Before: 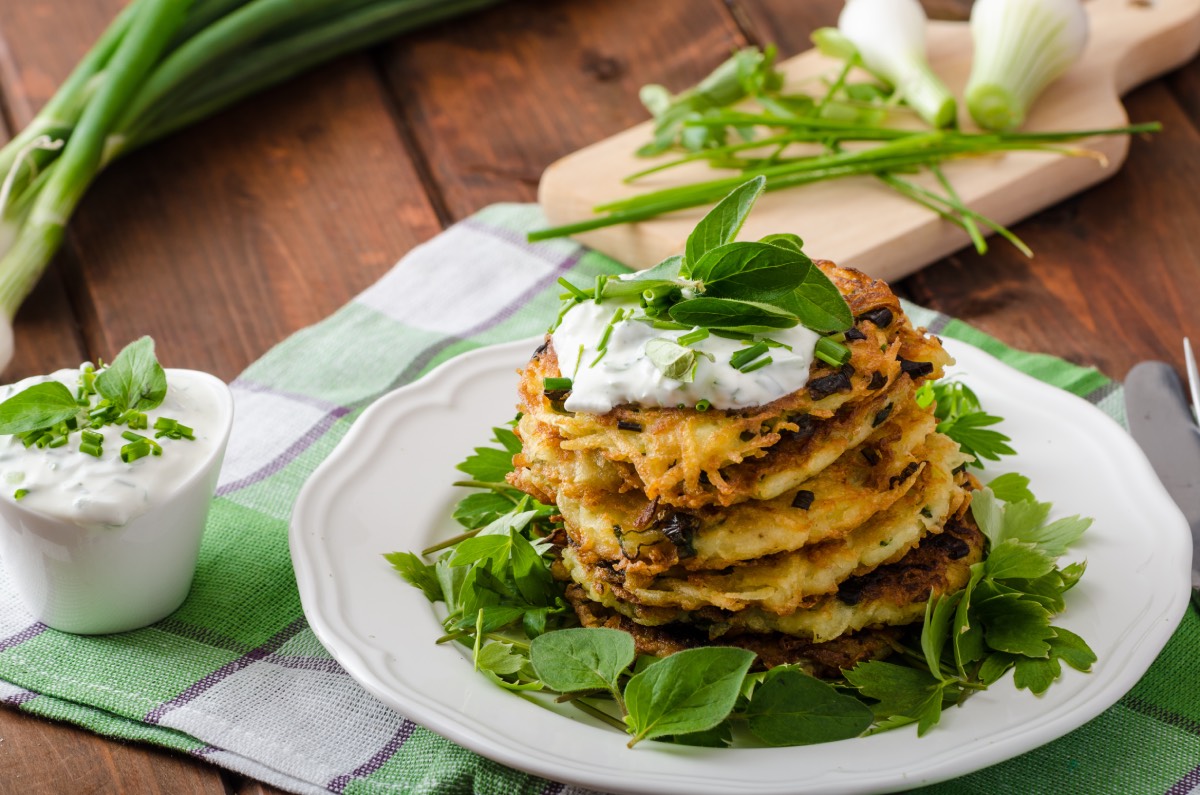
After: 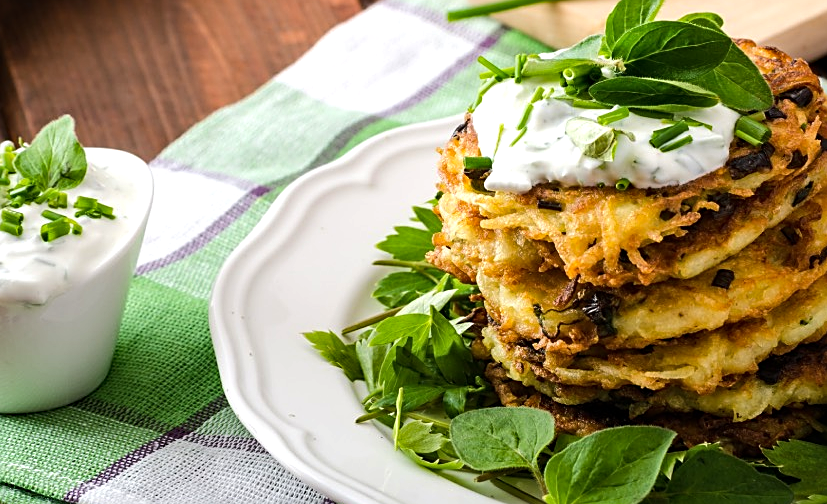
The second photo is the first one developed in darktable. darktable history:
sharpen: on, module defaults
crop: left 6.746%, top 27.864%, right 24.332%, bottom 8.698%
tone equalizer: -8 EV -0.387 EV, -7 EV -0.405 EV, -6 EV -0.314 EV, -5 EV -0.229 EV, -3 EV 0.24 EV, -2 EV 0.348 EV, -1 EV 0.399 EV, +0 EV 0.39 EV, edges refinement/feathering 500, mask exposure compensation -1.57 EV, preserve details no
haze removal: compatibility mode true, adaptive false
